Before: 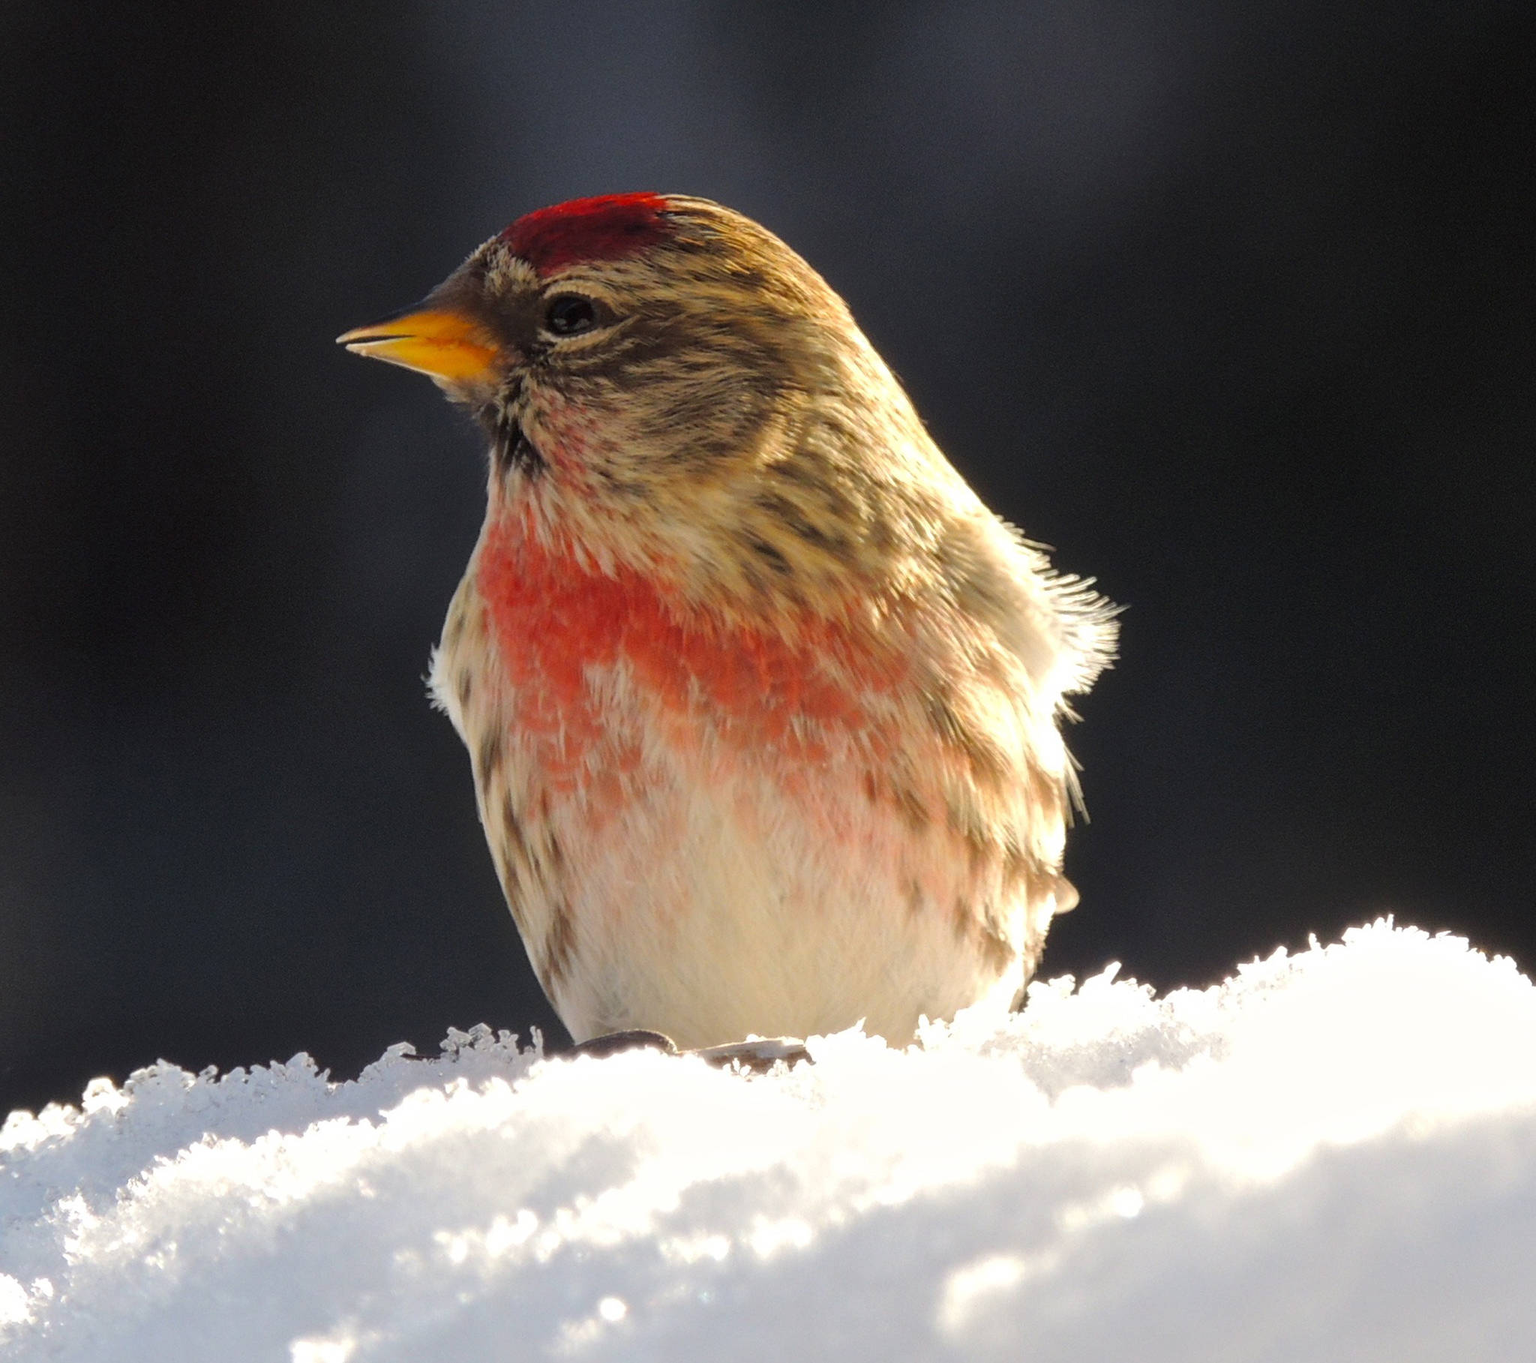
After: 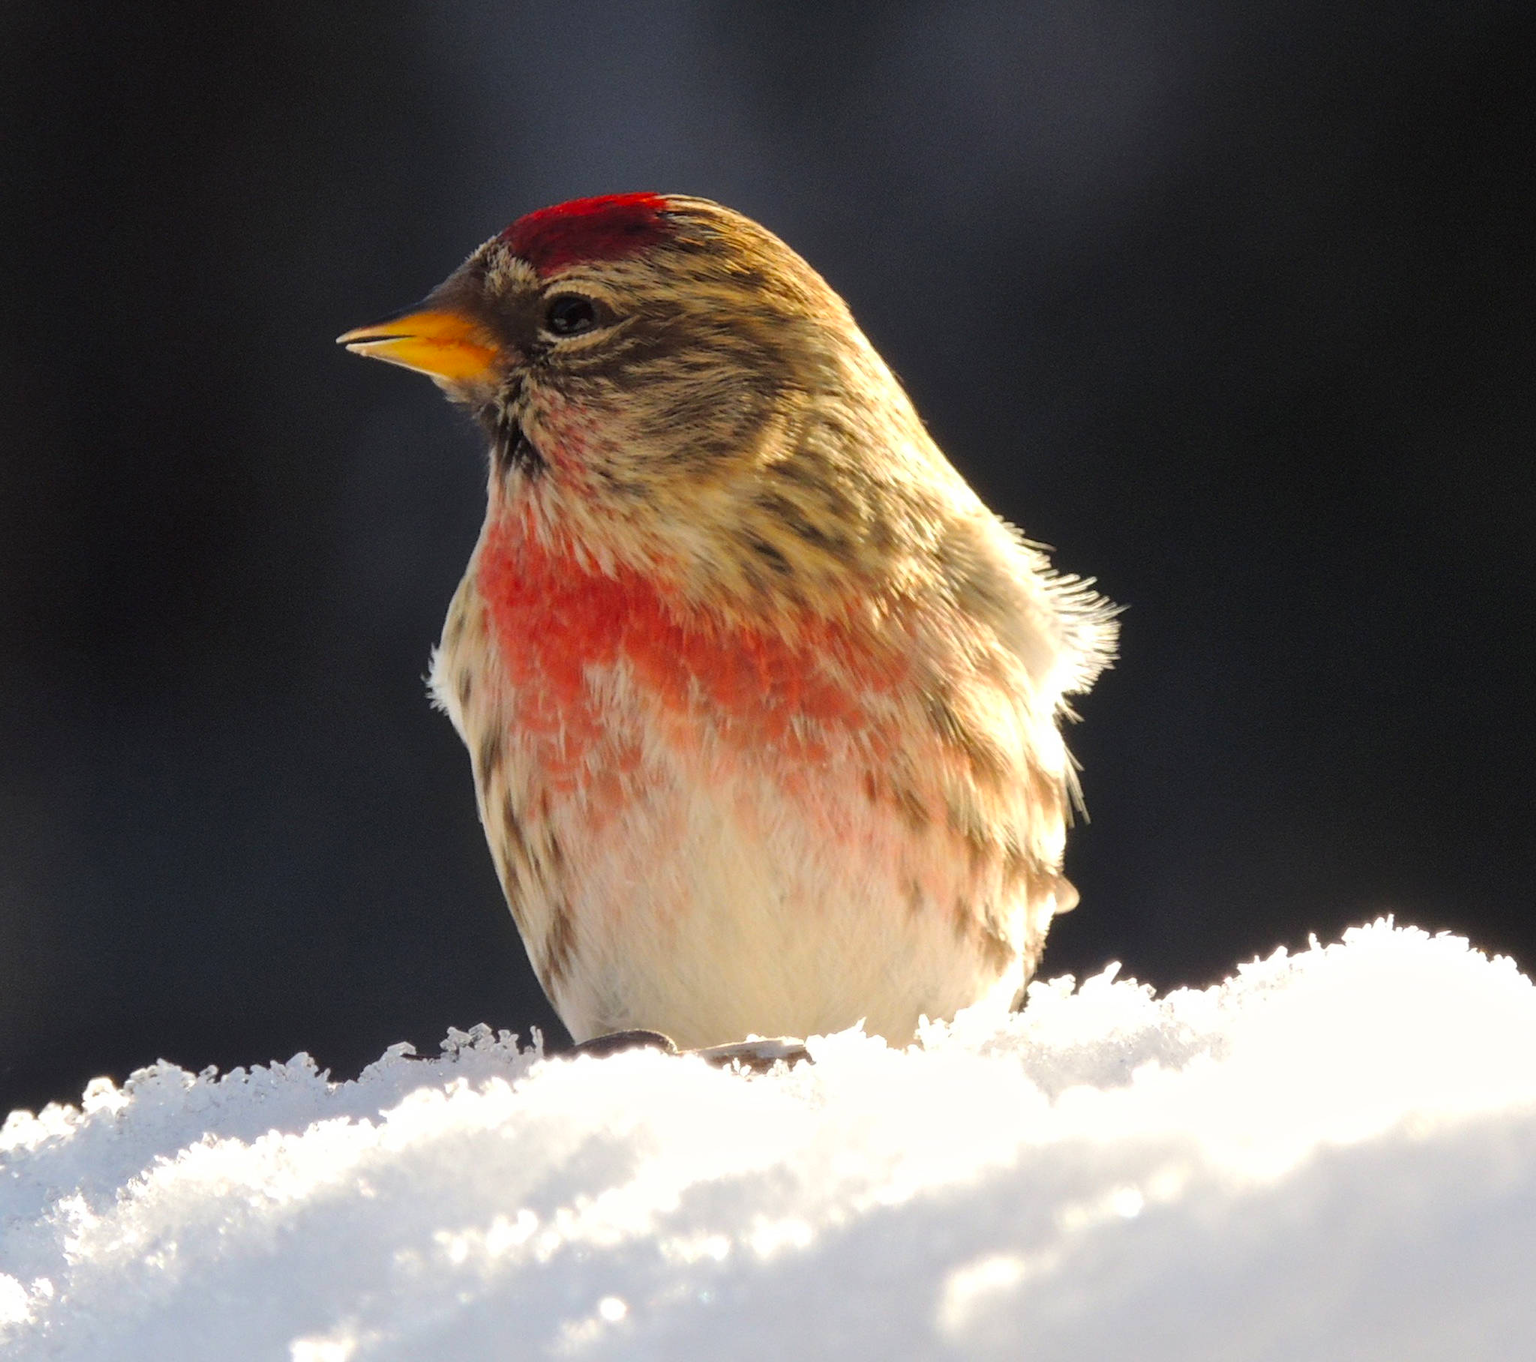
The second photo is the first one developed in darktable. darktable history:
contrast brightness saturation: contrast 0.095, brightness 0.028, saturation 0.088
